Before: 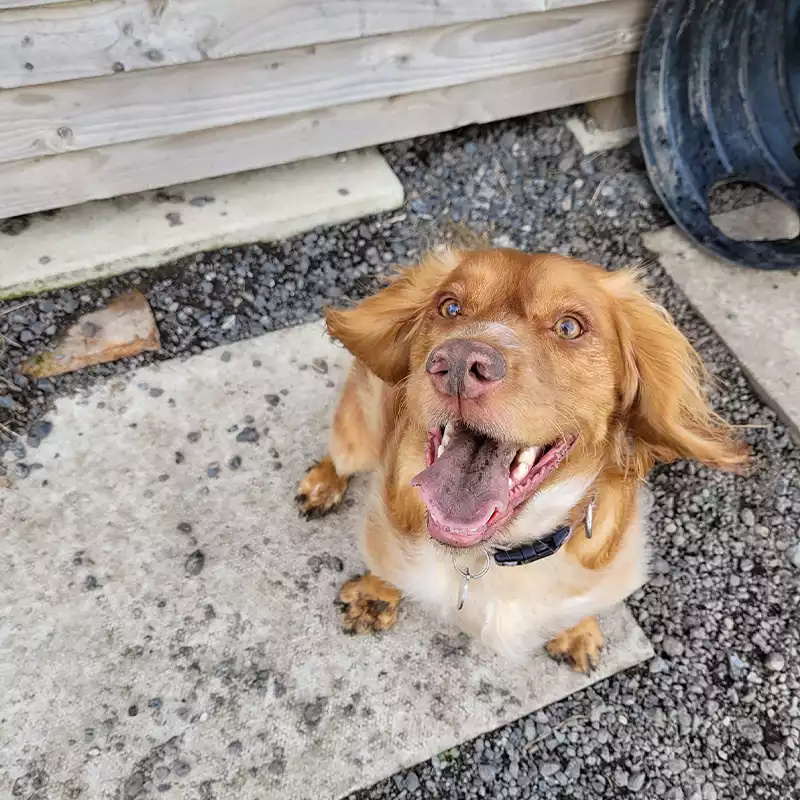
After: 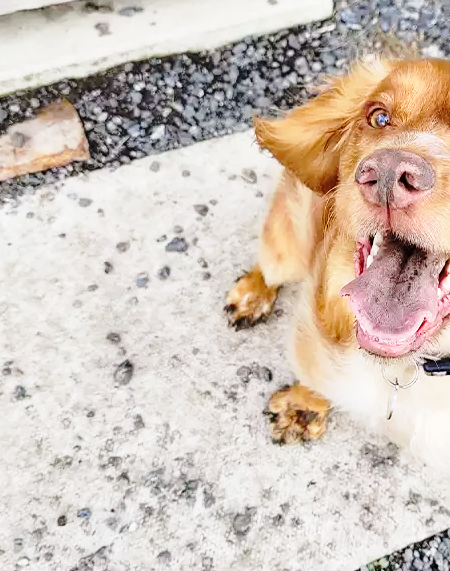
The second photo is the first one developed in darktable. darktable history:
crop: left 8.966%, top 23.852%, right 34.699%, bottom 4.703%
base curve: curves: ch0 [(0, 0) (0.028, 0.03) (0.121, 0.232) (0.46, 0.748) (0.859, 0.968) (1, 1)], preserve colors none
